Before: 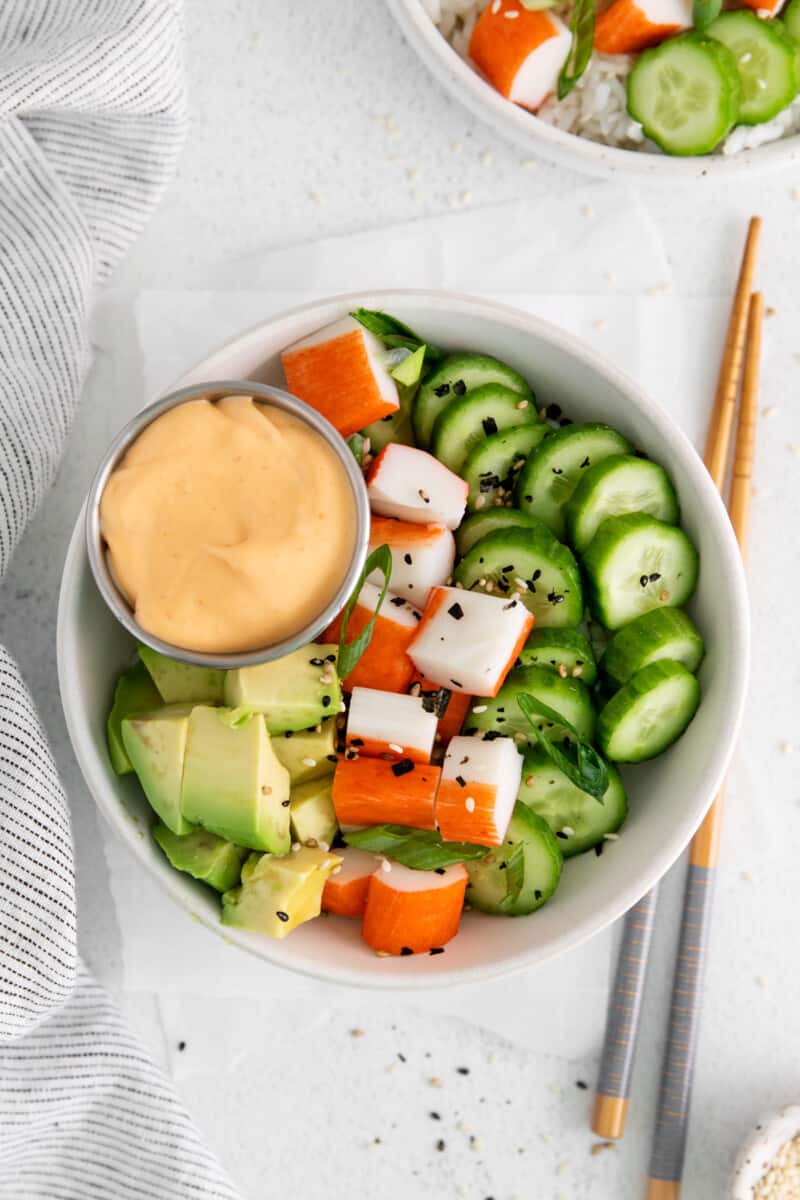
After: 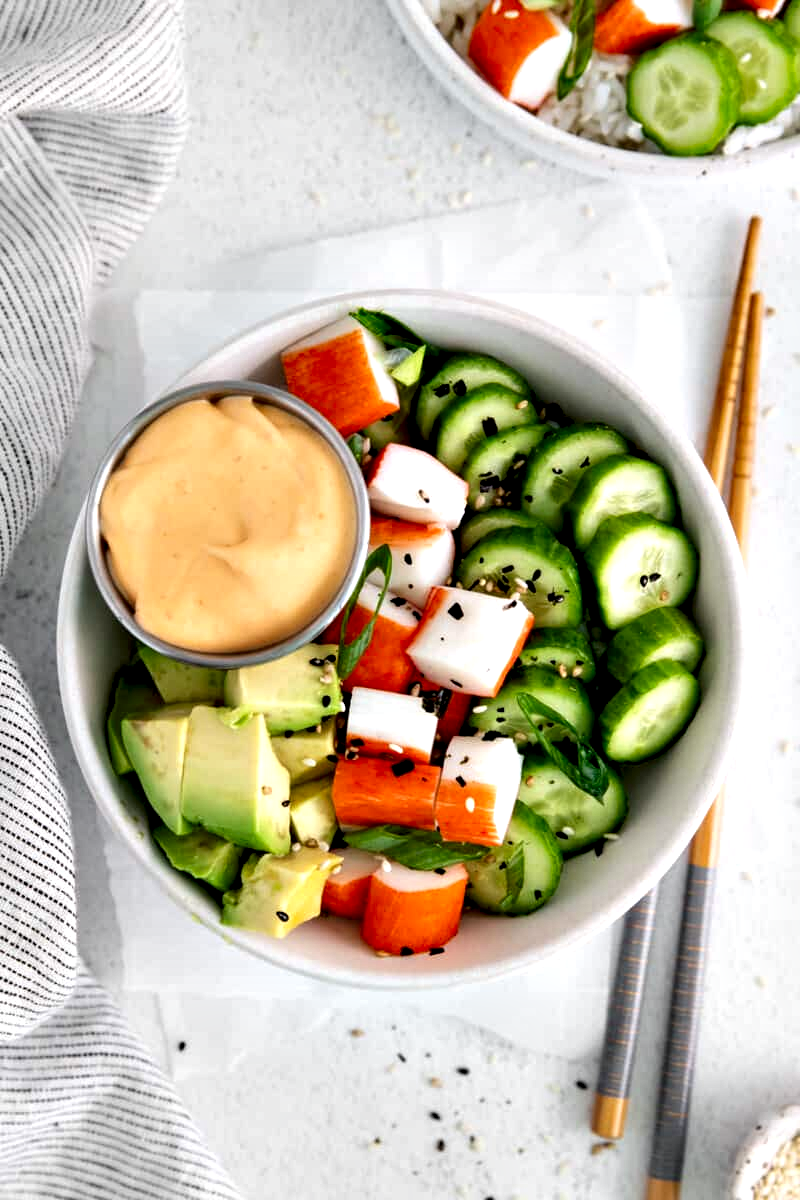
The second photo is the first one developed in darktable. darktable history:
local contrast: highlights 107%, shadows 102%, detail 120%, midtone range 0.2
contrast equalizer: octaves 7, y [[0.6 ×6], [0.55 ×6], [0 ×6], [0 ×6], [0 ×6]]
